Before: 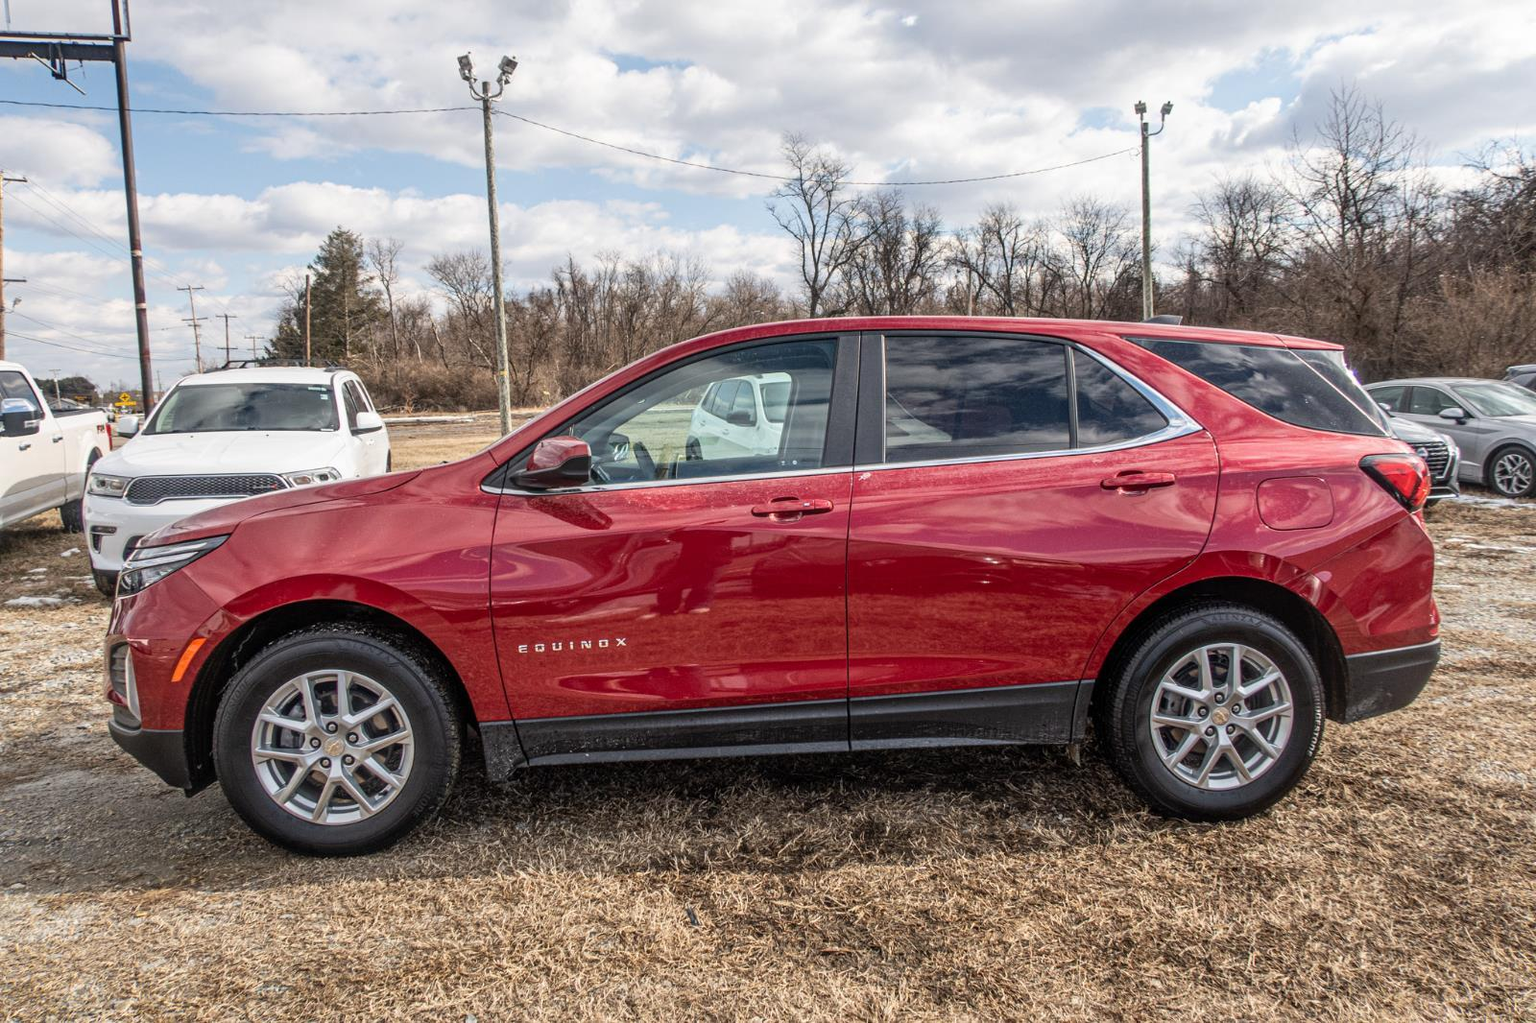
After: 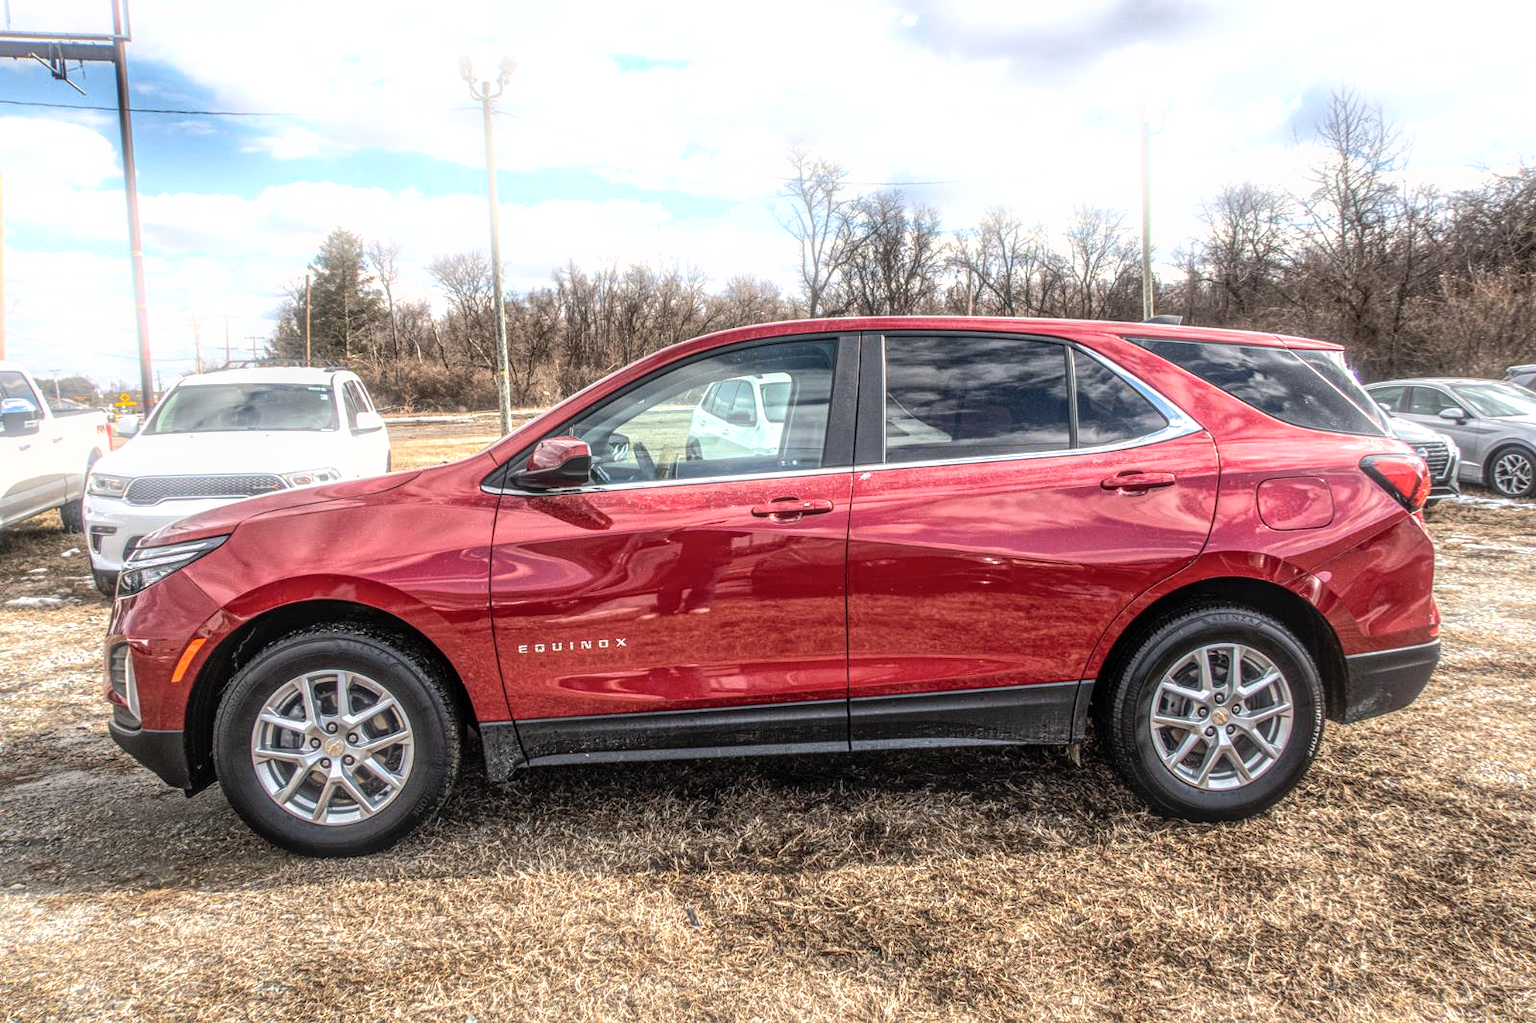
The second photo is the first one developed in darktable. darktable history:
bloom: size 5%, threshold 95%, strength 15%
local contrast: highlights 0%, shadows 0%, detail 133%
tone equalizer: -8 EV -0.75 EV, -7 EV -0.7 EV, -6 EV -0.6 EV, -5 EV -0.4 EV, -3 EV 0.4 EV, -2 EV 0.6 EV, -1 EV 0.7 EV, +0 EV 0.75 EV, edges refinement/feathering 500, mask exposure compensation -1.57 EV, preserve details no
shadows and highlights: on, module defaults
color zones: curves: ch0 [(0, 0.5) (0.143, 0.5) (0.286, 0.456) (0.429, 0.5) (0.571, 0.5) (0.714, 0.5) (0.857, 0.5) (1, 0.5)]; ch1 [(0, 0.5) (0.143, 0.5) (0.286, 0.422) (0.429, 0.5) (0.571, 0.5) (0.714, 0.5) (0.857, 0.5) (1, 0.5)]
